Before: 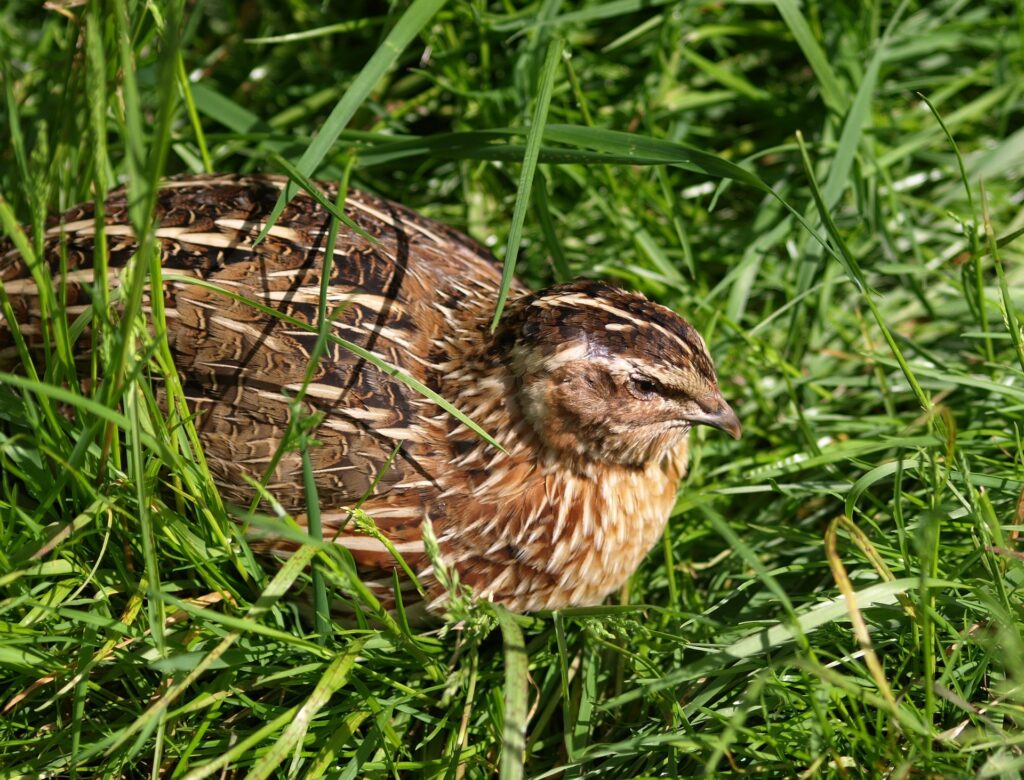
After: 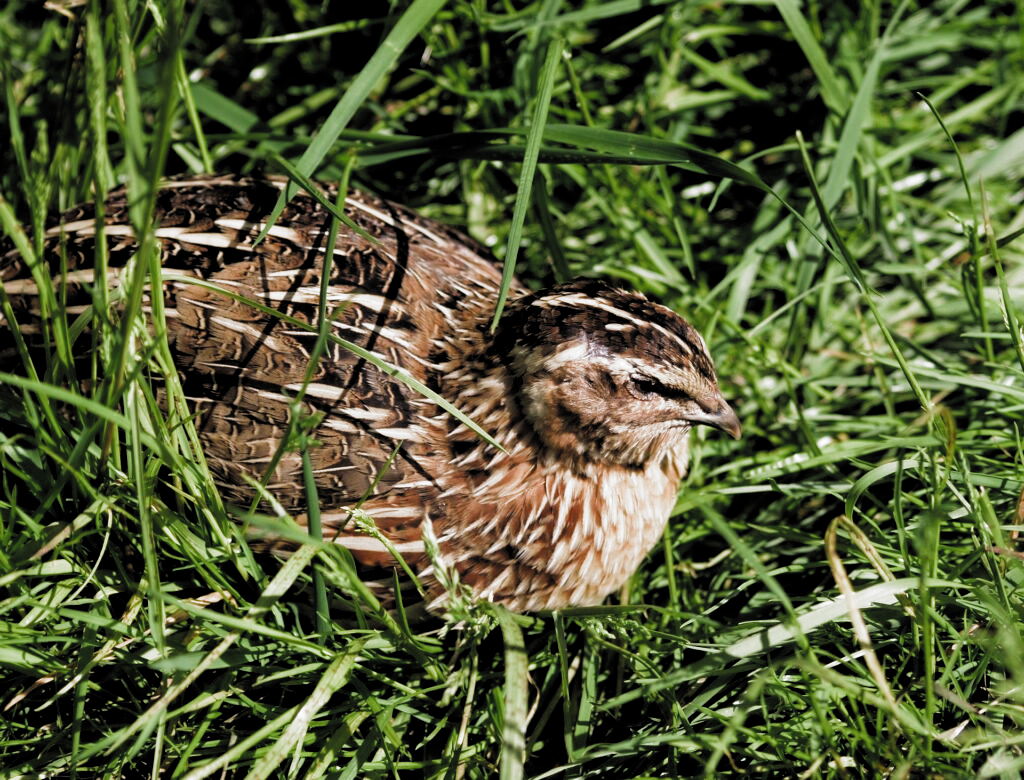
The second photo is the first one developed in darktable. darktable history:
filmic rgb: black relative exposure -3.64 EV, white relative exposure 2.44 EV, hardness 3.29, color science v5 (2021), contrast in shadows safe, contrast in highlights safe
